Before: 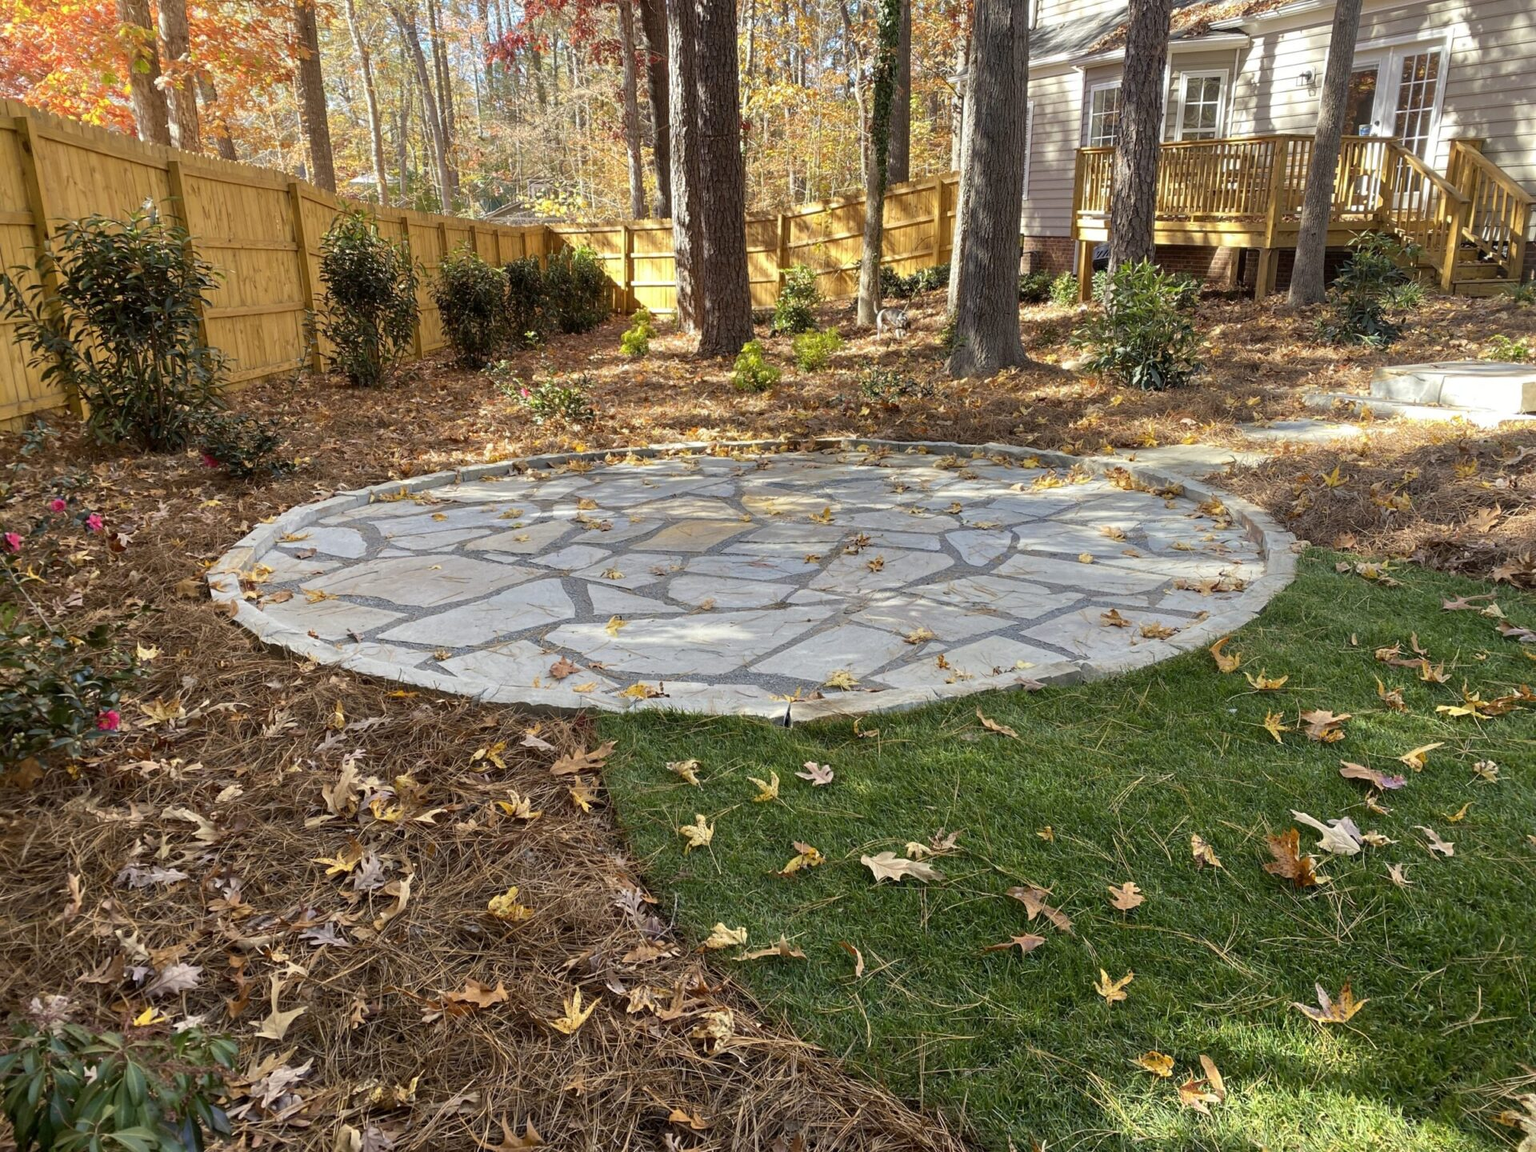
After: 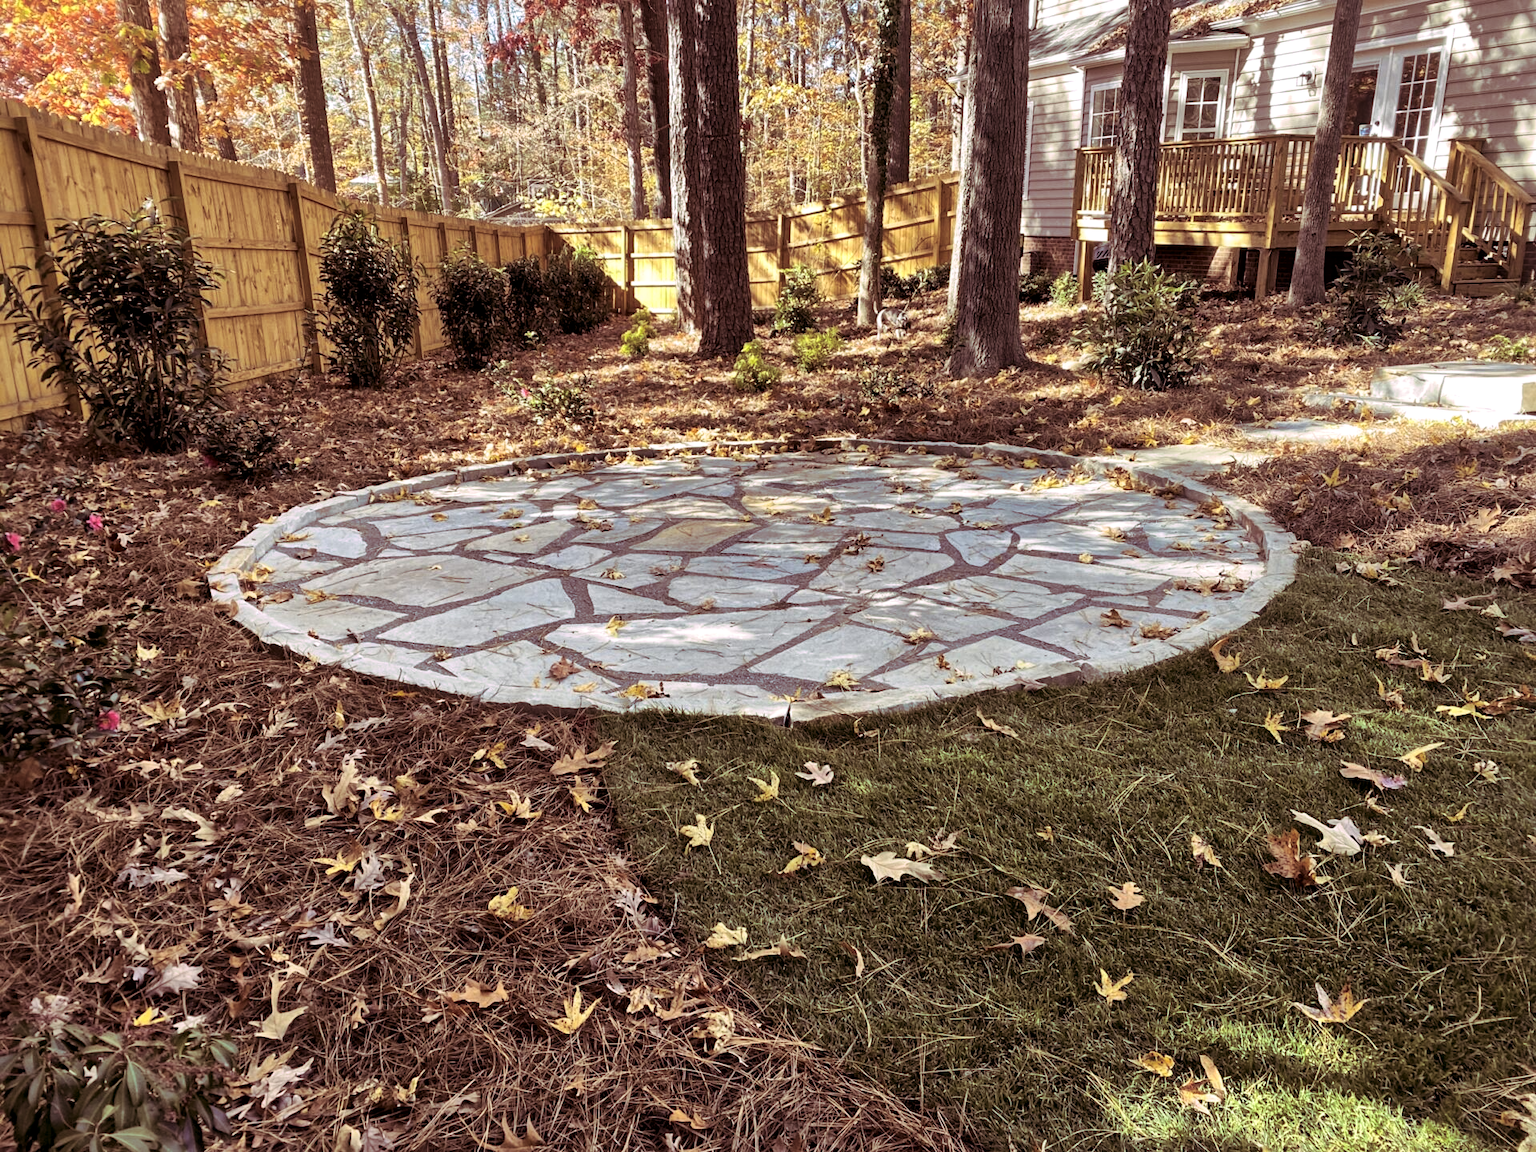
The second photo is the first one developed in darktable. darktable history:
local contrast: mode bilateral grid, contrast 20, coarseness 50, detail 179%, midtone range 0.2
split-toning: highlights › hue 298.8°, highlights › saturation 0.73, compress 41.76%
